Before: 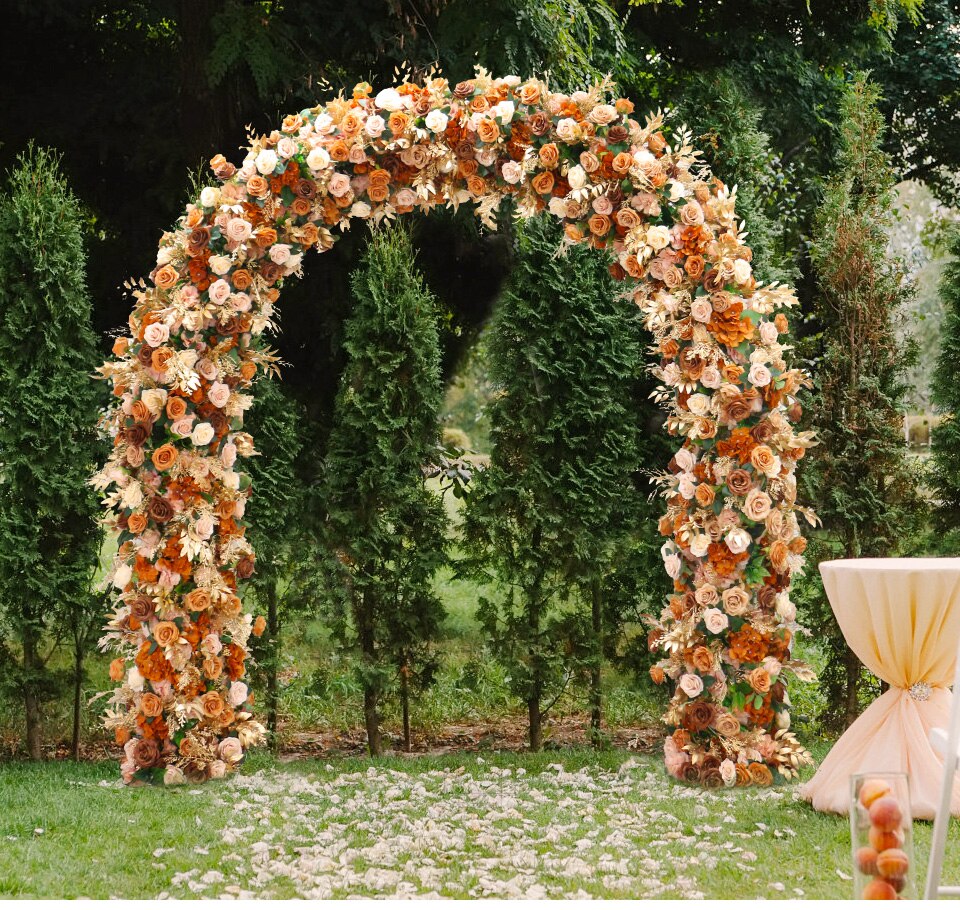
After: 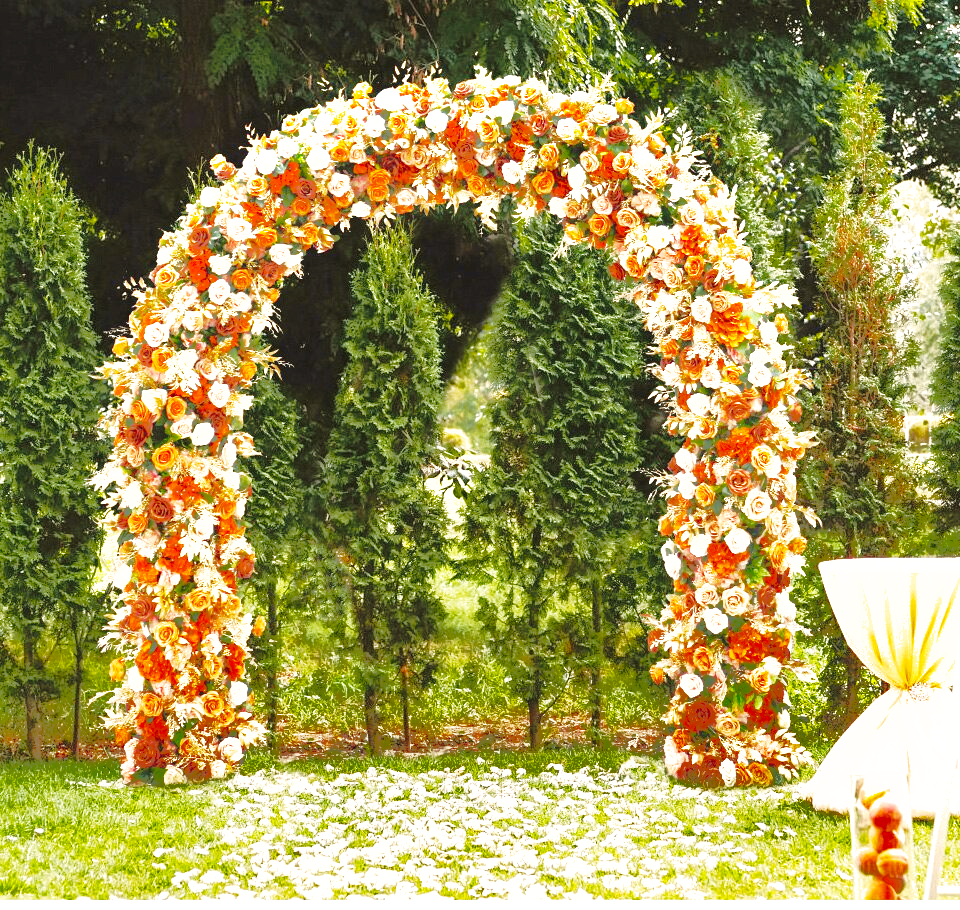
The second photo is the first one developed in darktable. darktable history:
shadows and highlights: shadows 38.43, highlights -74.54
base curve: curves: ch0 [(0, 0) (0.028, 0.03) (0.121, 0.232) (0.46, 0.748) (0.859, 0.968) (1, 1)], preserve colors none
exposure: black level correction 0, exposure 1.1 EV, compensate highlight preservation false
tone curve: curves: ch0 [(0, 0.024) (0.119, 0.146) (0.474, 0.485) (0.718, 0.739) (0.817, 0.839) (1, 0.998)]; ch1 [(0, 0) (0.377, 0.416) (0.439, 0.451) (0.477, 0.485) (0.501, 0.503) (0.538, 0.544) (0.58, 0.613) (0.664, 0.7) (0.783, 0.804) (1, 1)]; ch2 [(0, 0) (0.38, 0.405) (0.463, 0.456) (0.498, 0.497) (0.524, 0.535) (0.578, 0.576) (0.648, 0.665) (1, 1)], color space Lab, independent channels, preserve colors none
